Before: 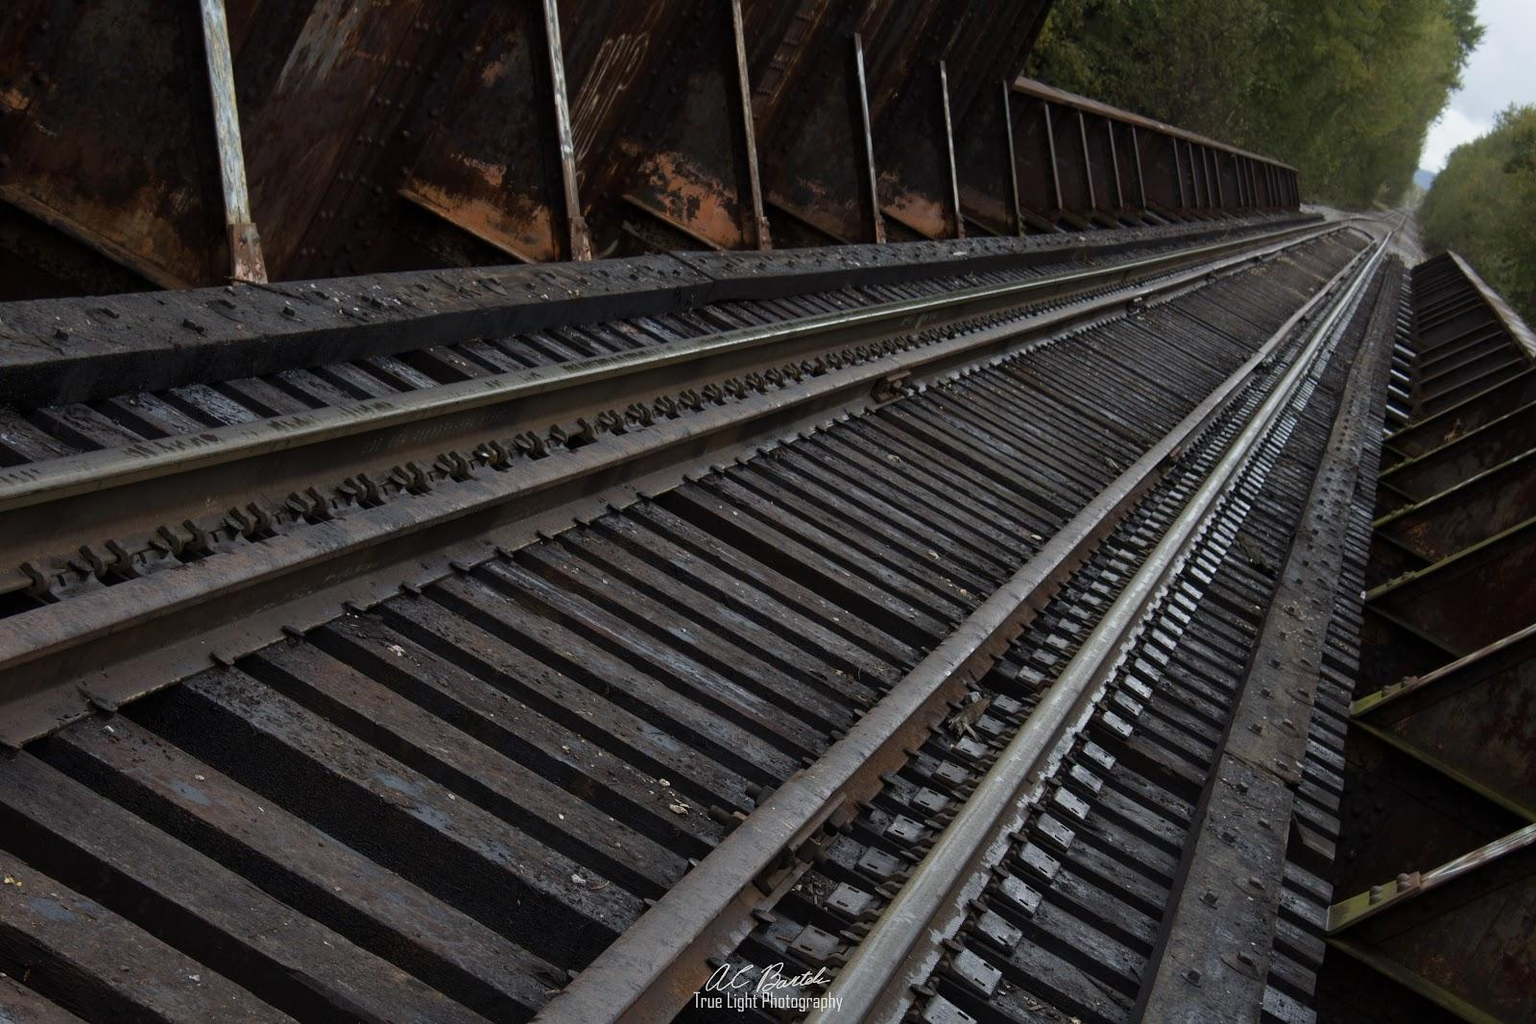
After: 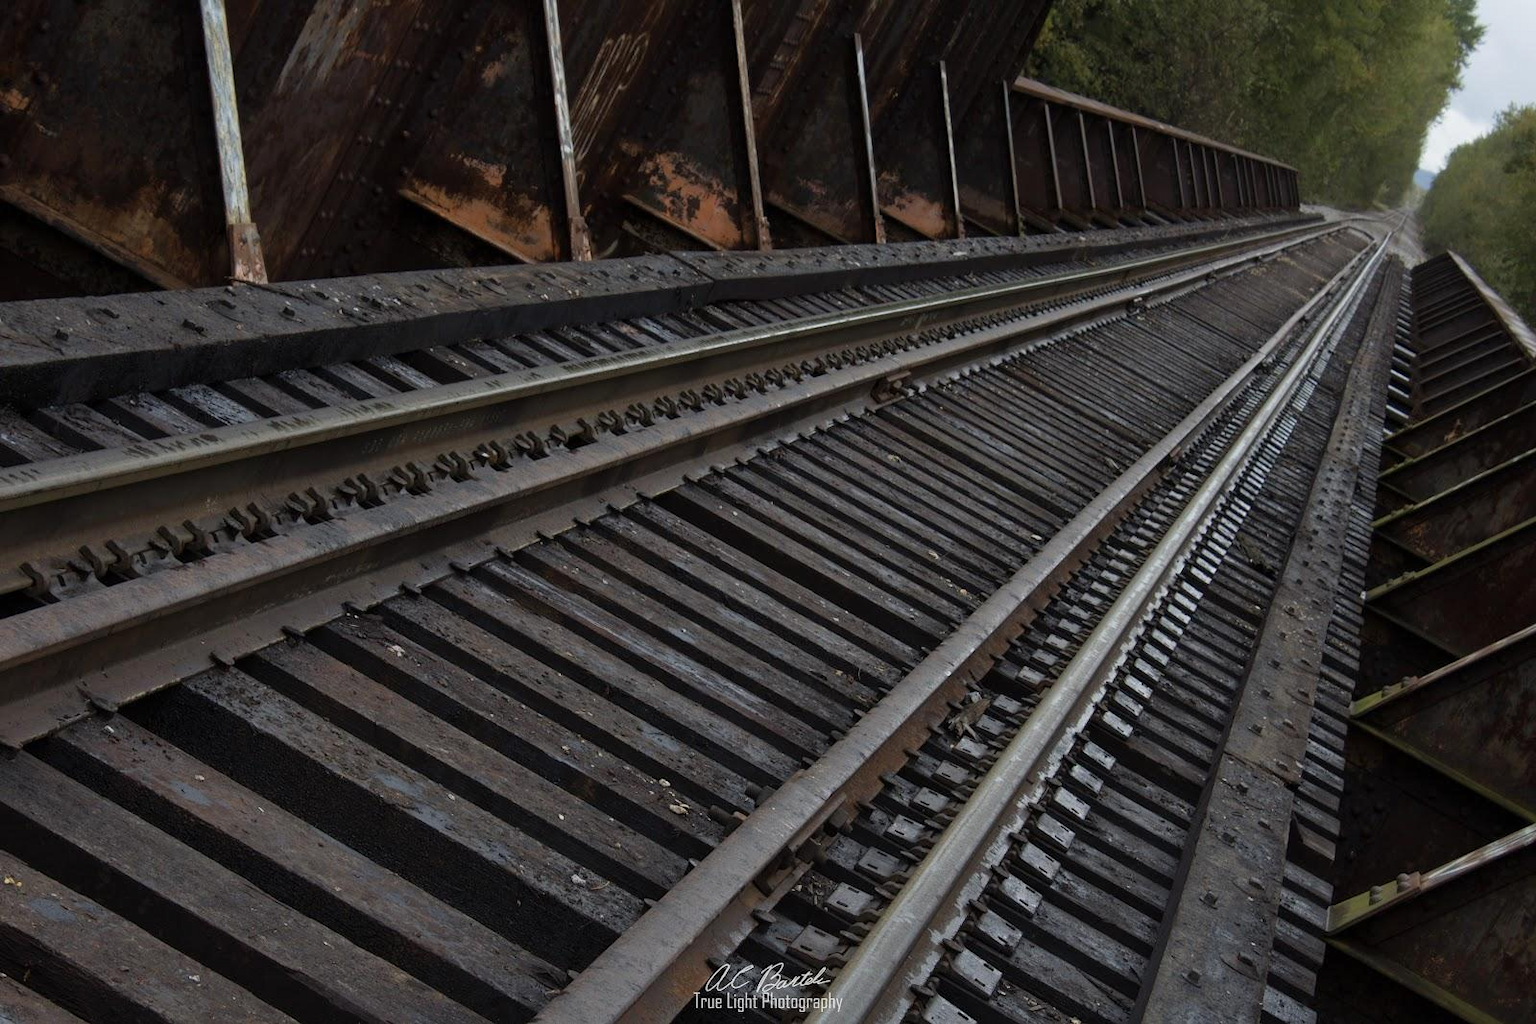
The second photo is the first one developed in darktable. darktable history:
shadows and highlights: shadows 25.6, highlights -26.21
